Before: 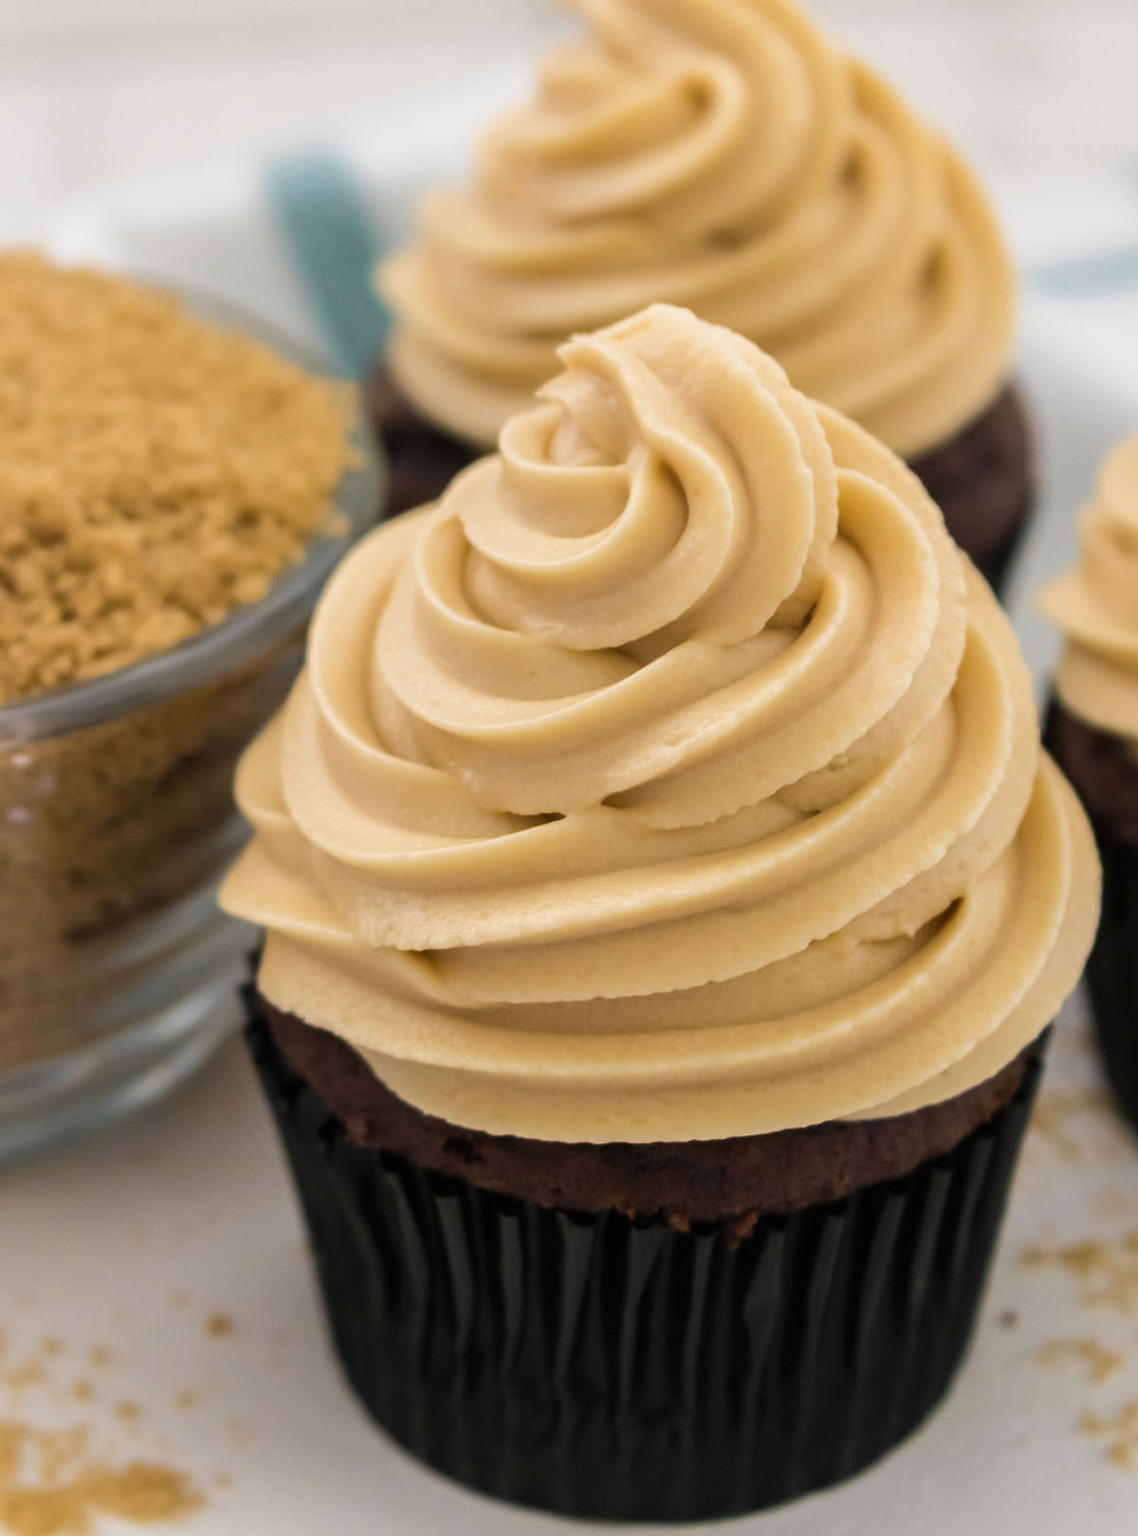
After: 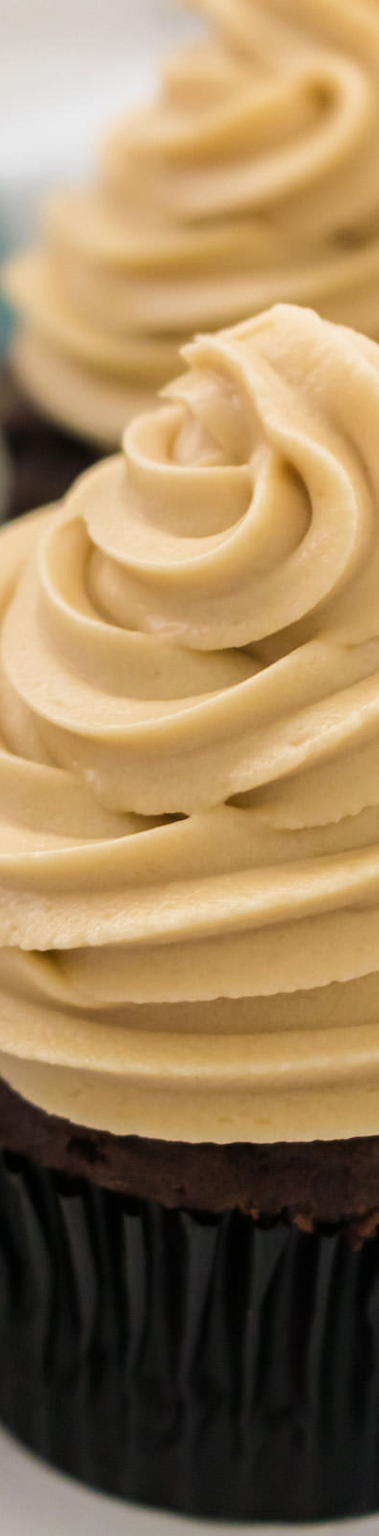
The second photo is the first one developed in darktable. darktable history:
crop: left 33.131%, right 33.493%
